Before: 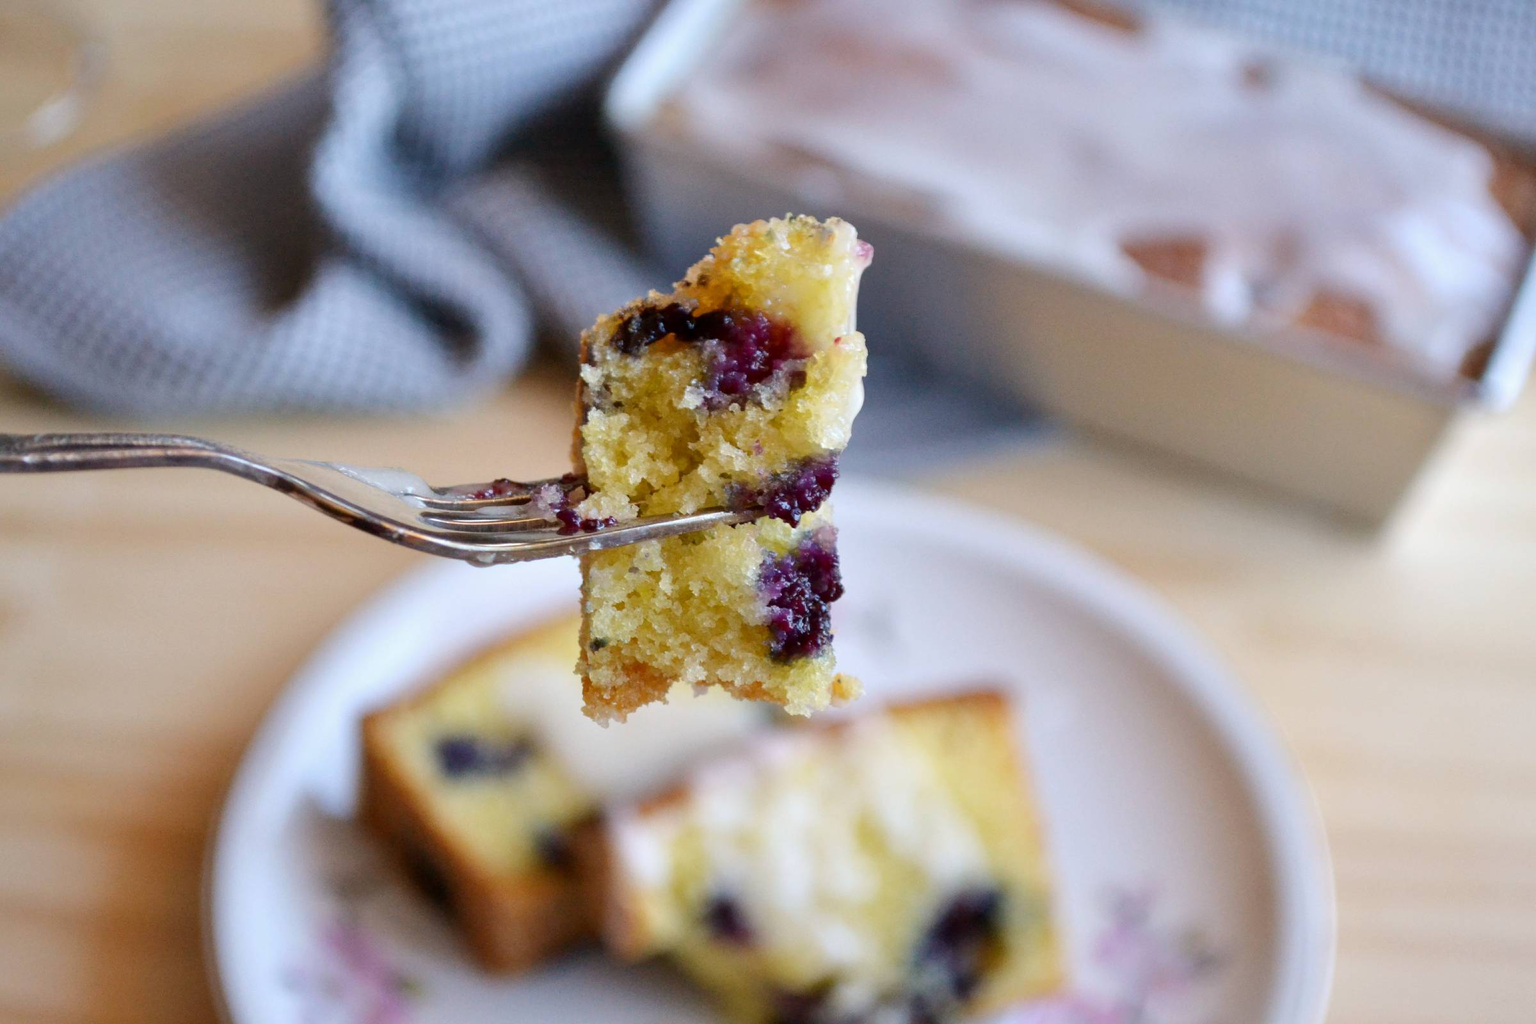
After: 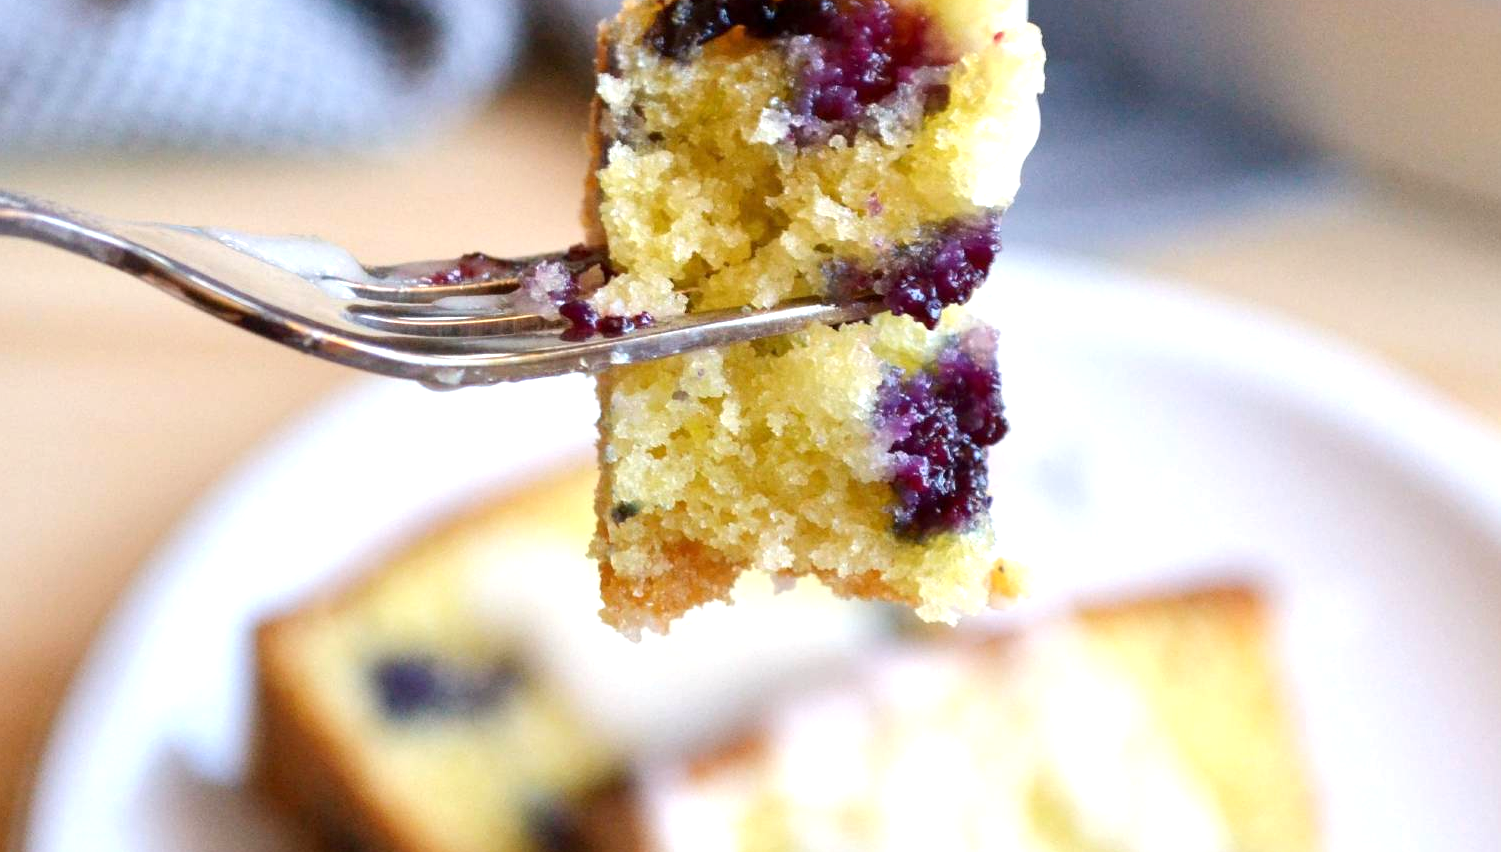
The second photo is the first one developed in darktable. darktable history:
exposure: exposure 0.722 EV, compensate highlight preservation false
crop: left 12.932%, top 30.98%, right 24.488%, bottom 15.726%
